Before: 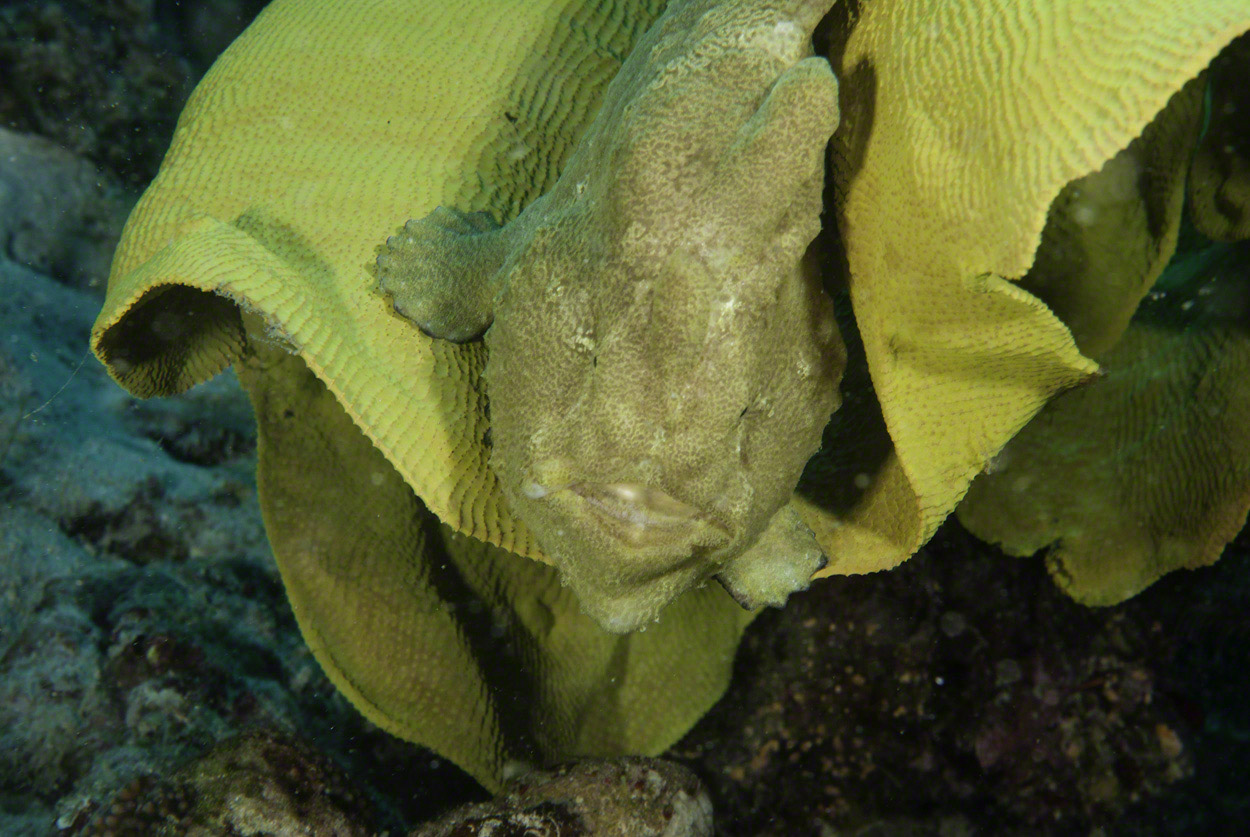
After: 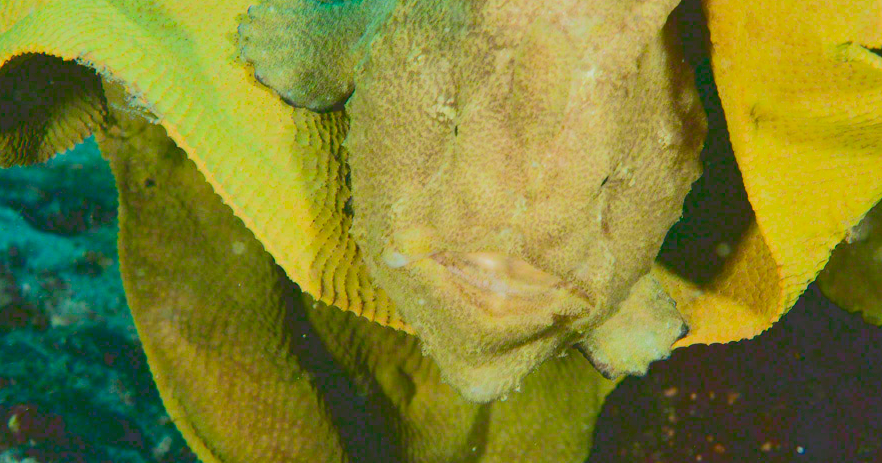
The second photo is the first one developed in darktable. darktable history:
tone curve: curves: ch0 [(0, 0.23) (0.125, 0.207) (0.245, 0.227) (0.736, 0.695) (1, 0.824)], color space Lab, independent channels, preserve colors none
tone equalizer: on, module defaults
exposure: exposure 0.485 EV, compensate highlight preservation false
crop: left 11.123%, top 27.61%, right 18.3%, bottom 17.034%
